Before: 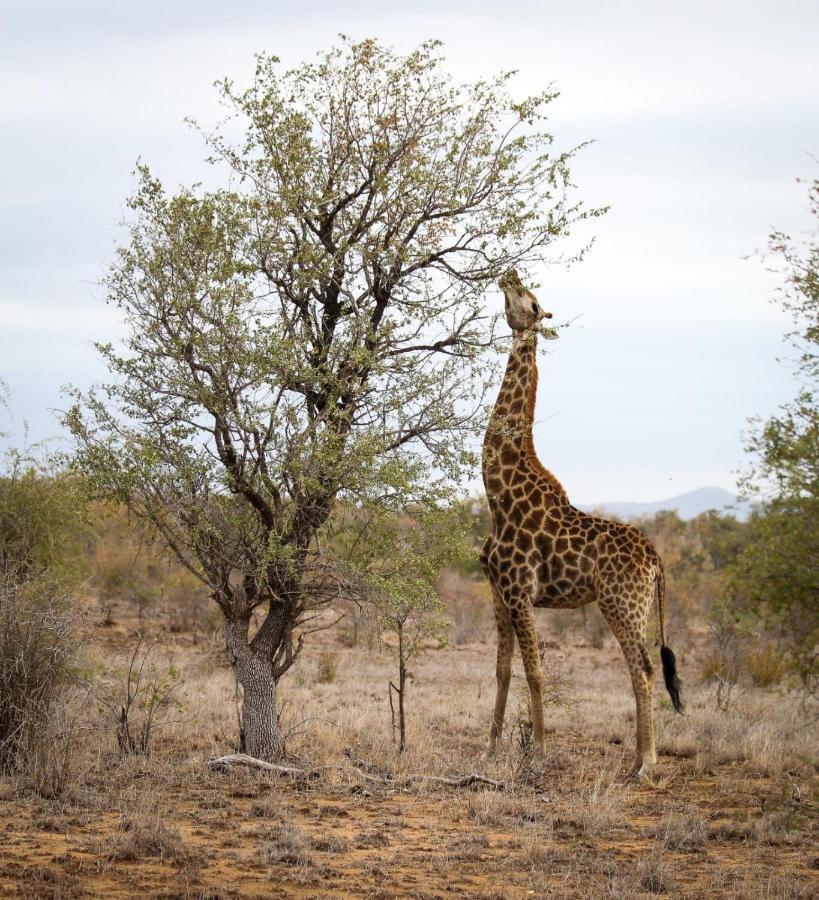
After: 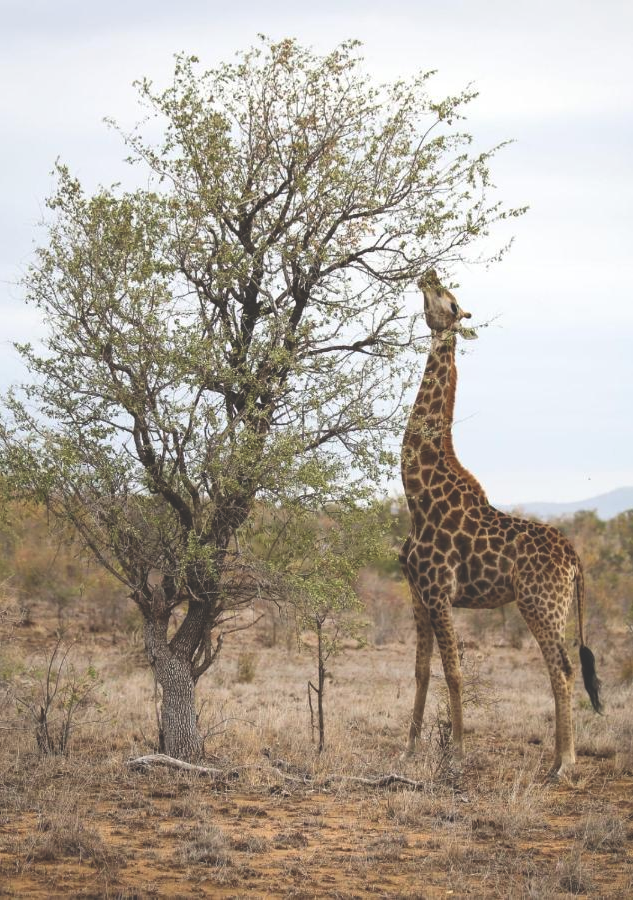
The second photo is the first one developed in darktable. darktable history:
crop: left 9.901%, right 12.782%
exposure: black level correction -0.03, compensate exposure bias true, compensate highlight preservation false
